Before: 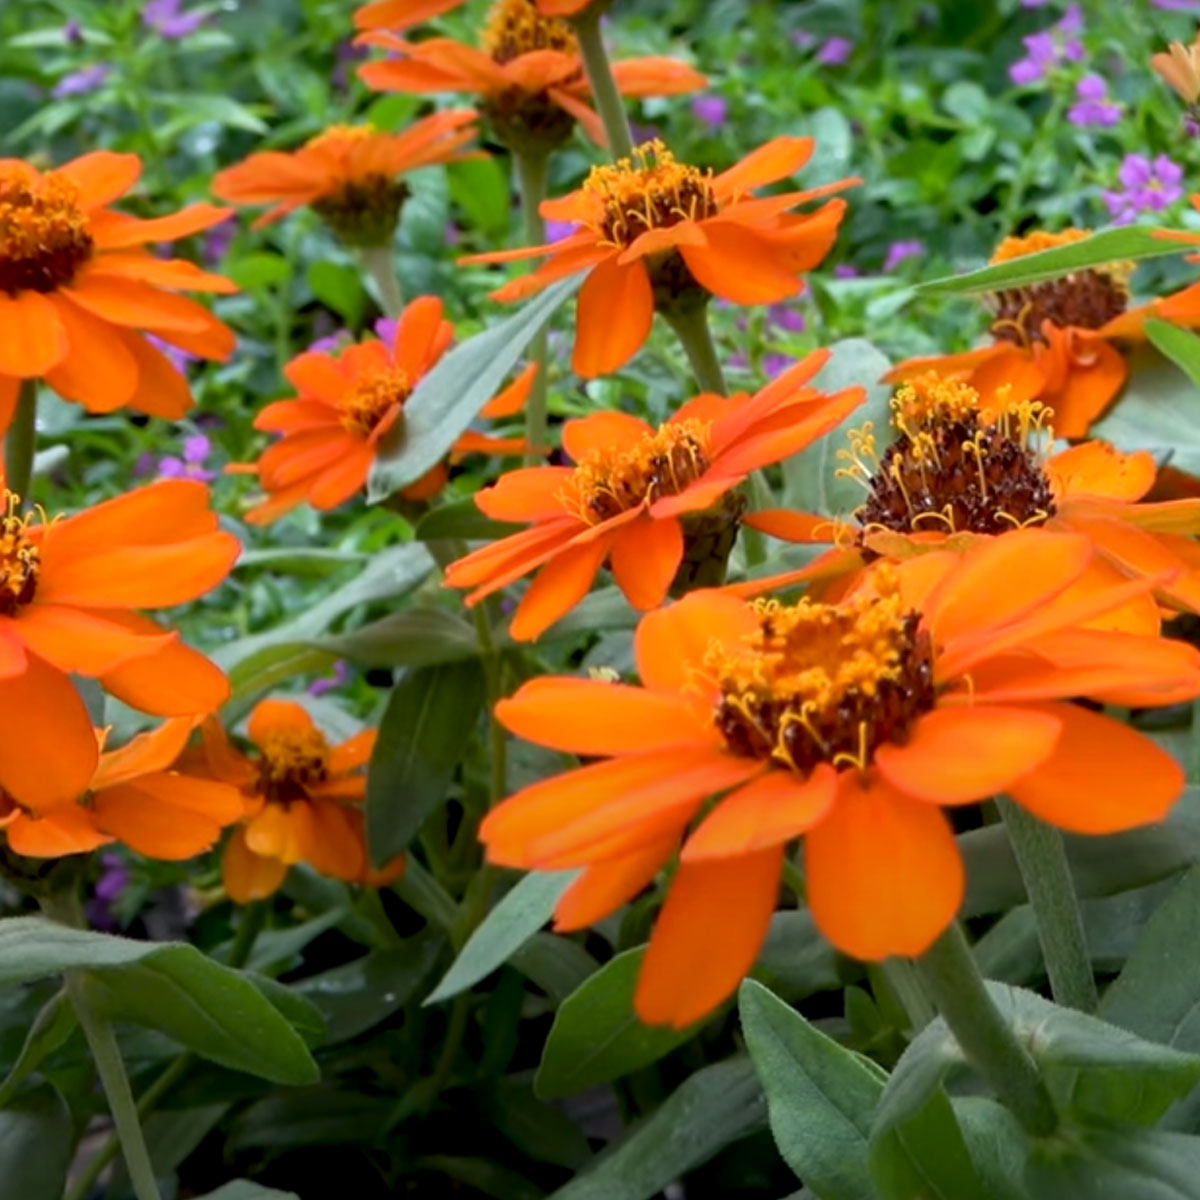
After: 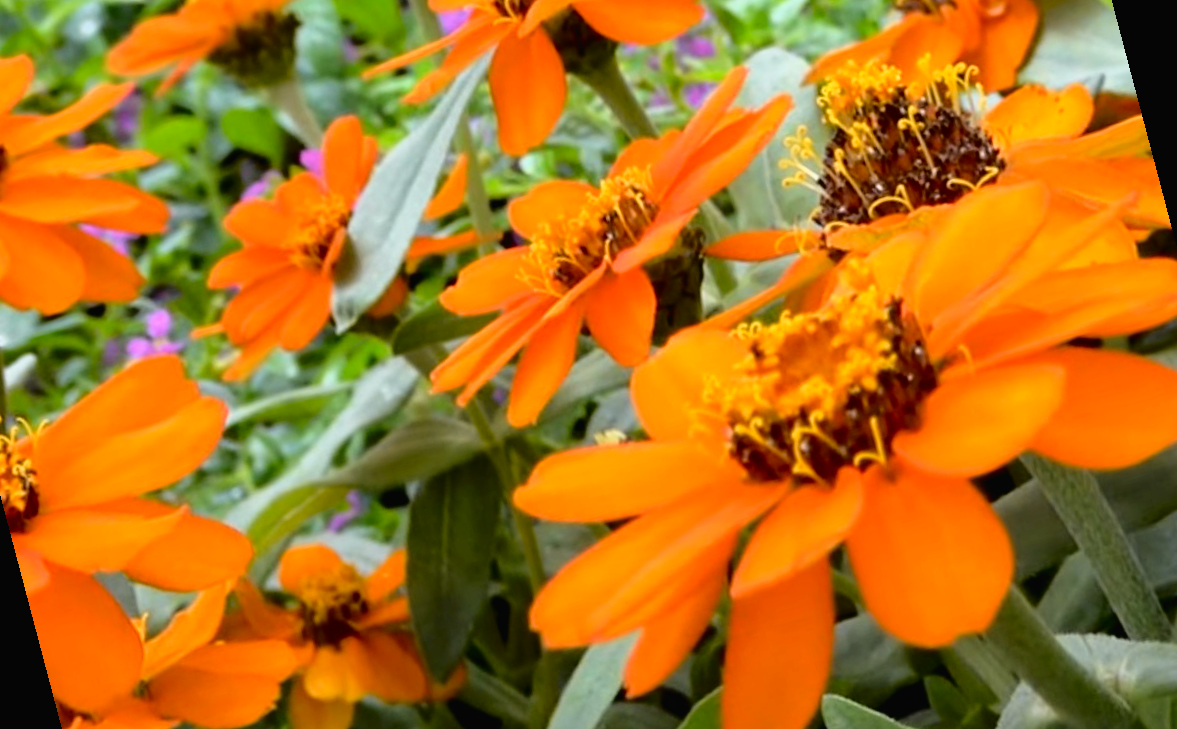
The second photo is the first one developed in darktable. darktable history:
tone curve: curves: ch0 [(0, 0.013) (0.129, 0.1) (0.327, 0.382) (0.489, 0.573) (0.66, 0.748) (0.858, 0.926) (1, 0.977)]; ch1 [(0, 0) (0.353, 0.344) (0.45, 0.46) (0.498, 0.498) (0.521, 0.512) (0.563, 0.559) (0.592, 0.578) (0.647, 0.657) (1, 1)]; ch2 [(0, 0) (0.333, 0.346) (0.375, 0.375) (0.424, 0.43) (0.476, 0.492) (0.502, 0.502) (0.524, 0.531) (0.579, 0.61) (0.612, 0.644) (0.66, 0.715) (1, 1)], color space Lab, independent channels, preserve colors none
rotate and perspective: rotation -14.8°, crop left 0.1, crop right 0.903, crop top 0.25, crop bottom 0.748
